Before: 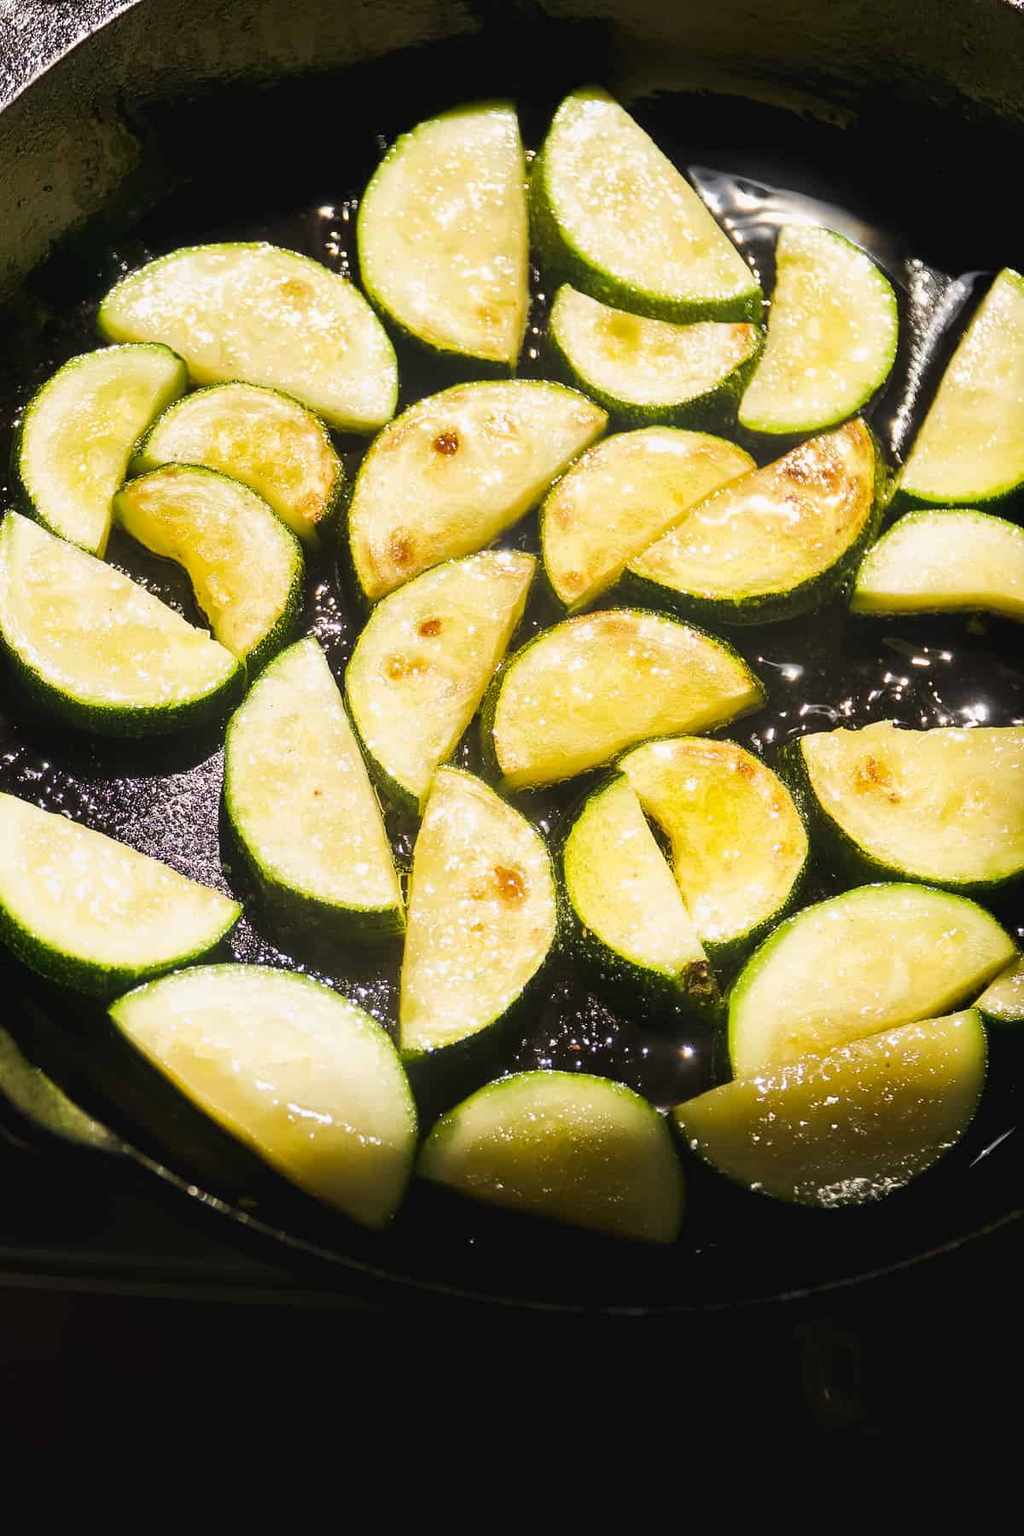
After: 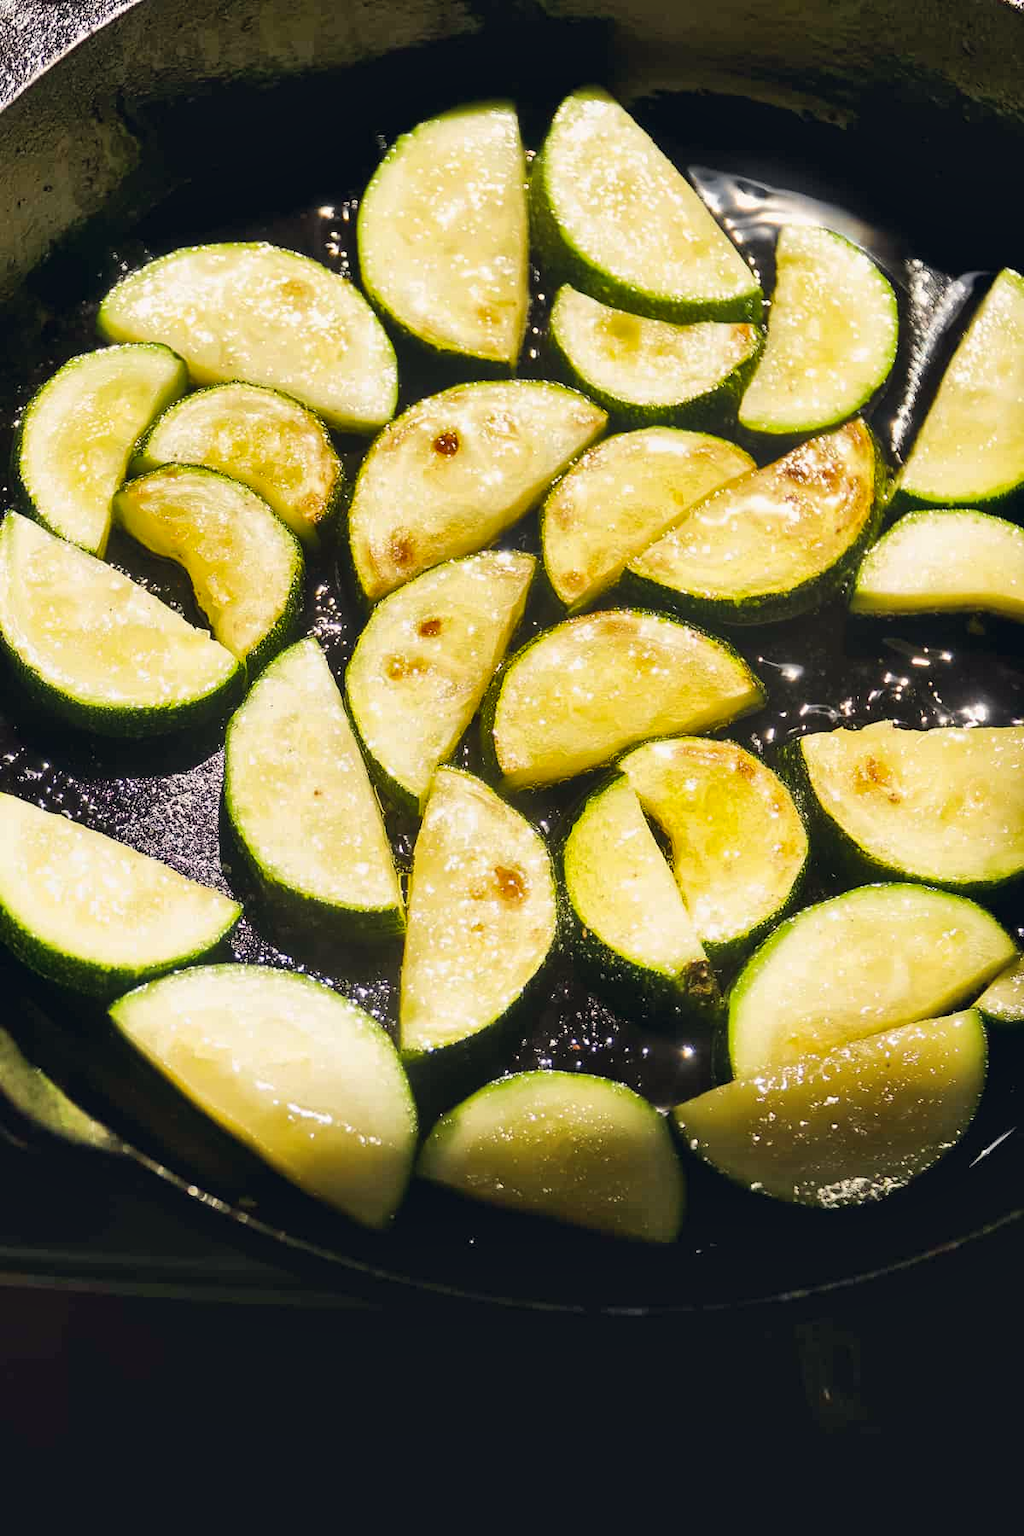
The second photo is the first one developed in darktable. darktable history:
shadows and highlights: soften with gaussian
color correction: highlights a* 0.207, highlights b* 2.7, shadows a* -0.874, shadows b* -4.78
